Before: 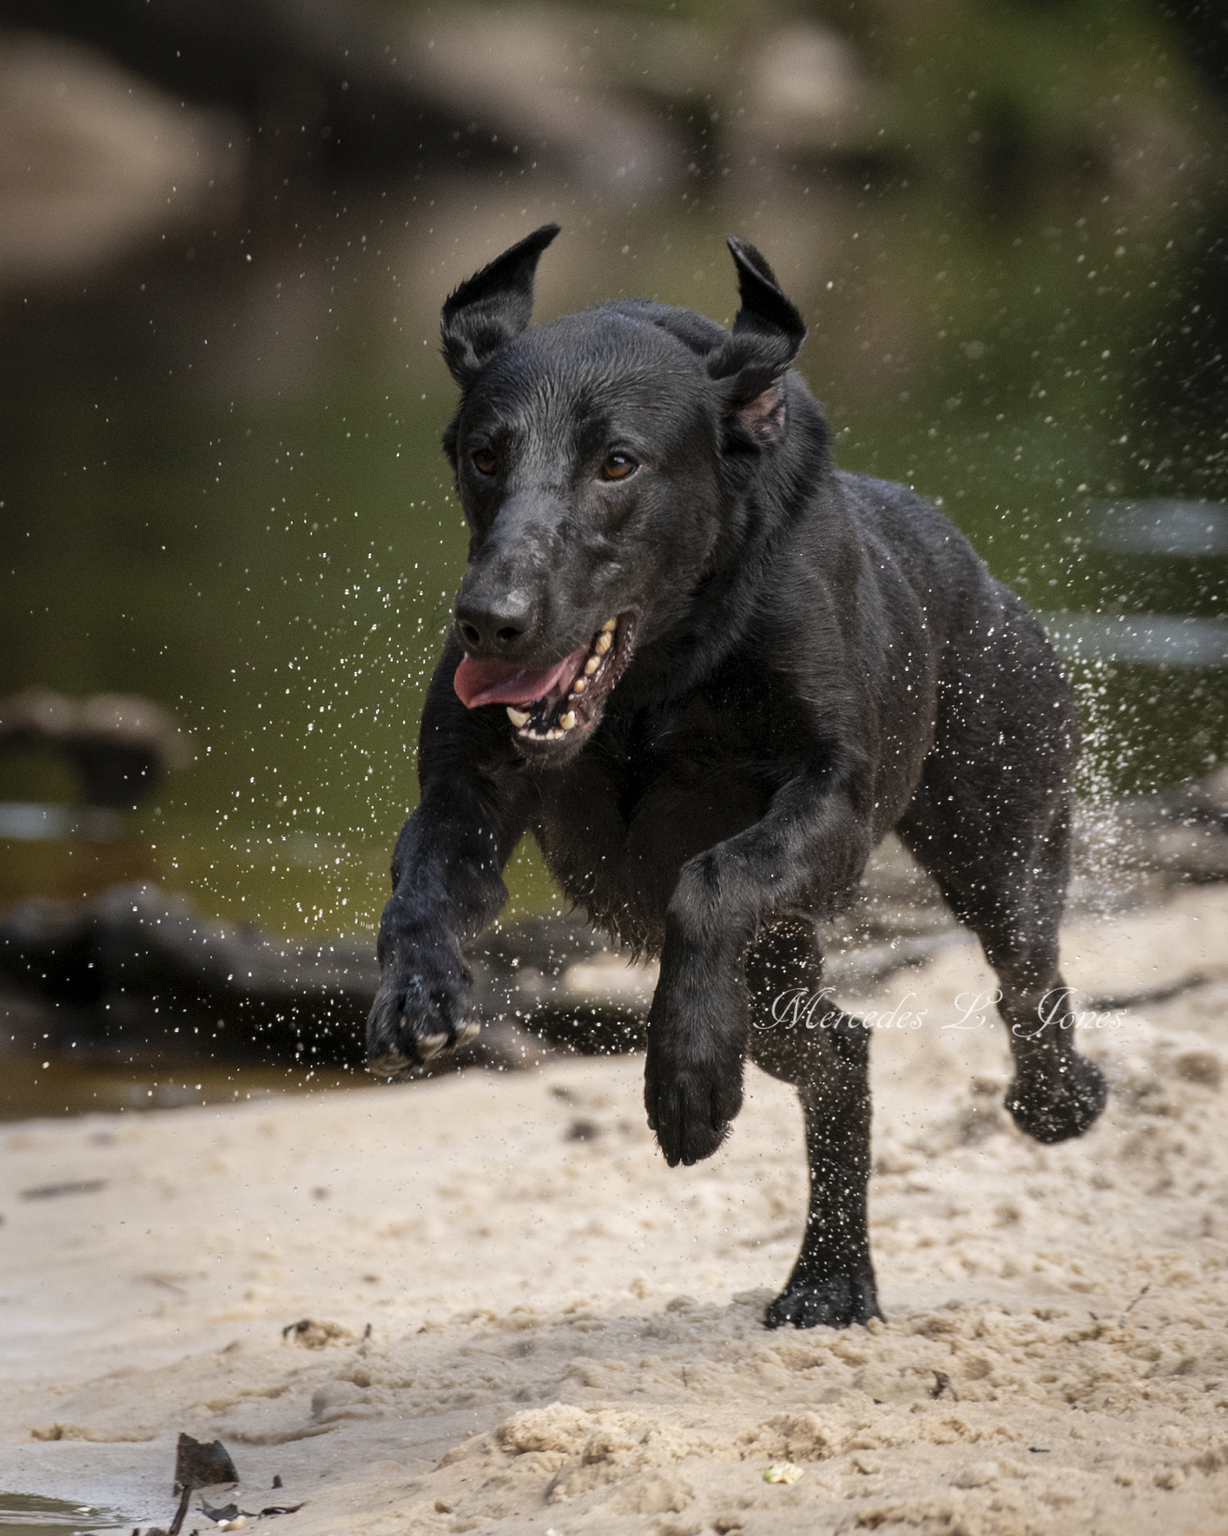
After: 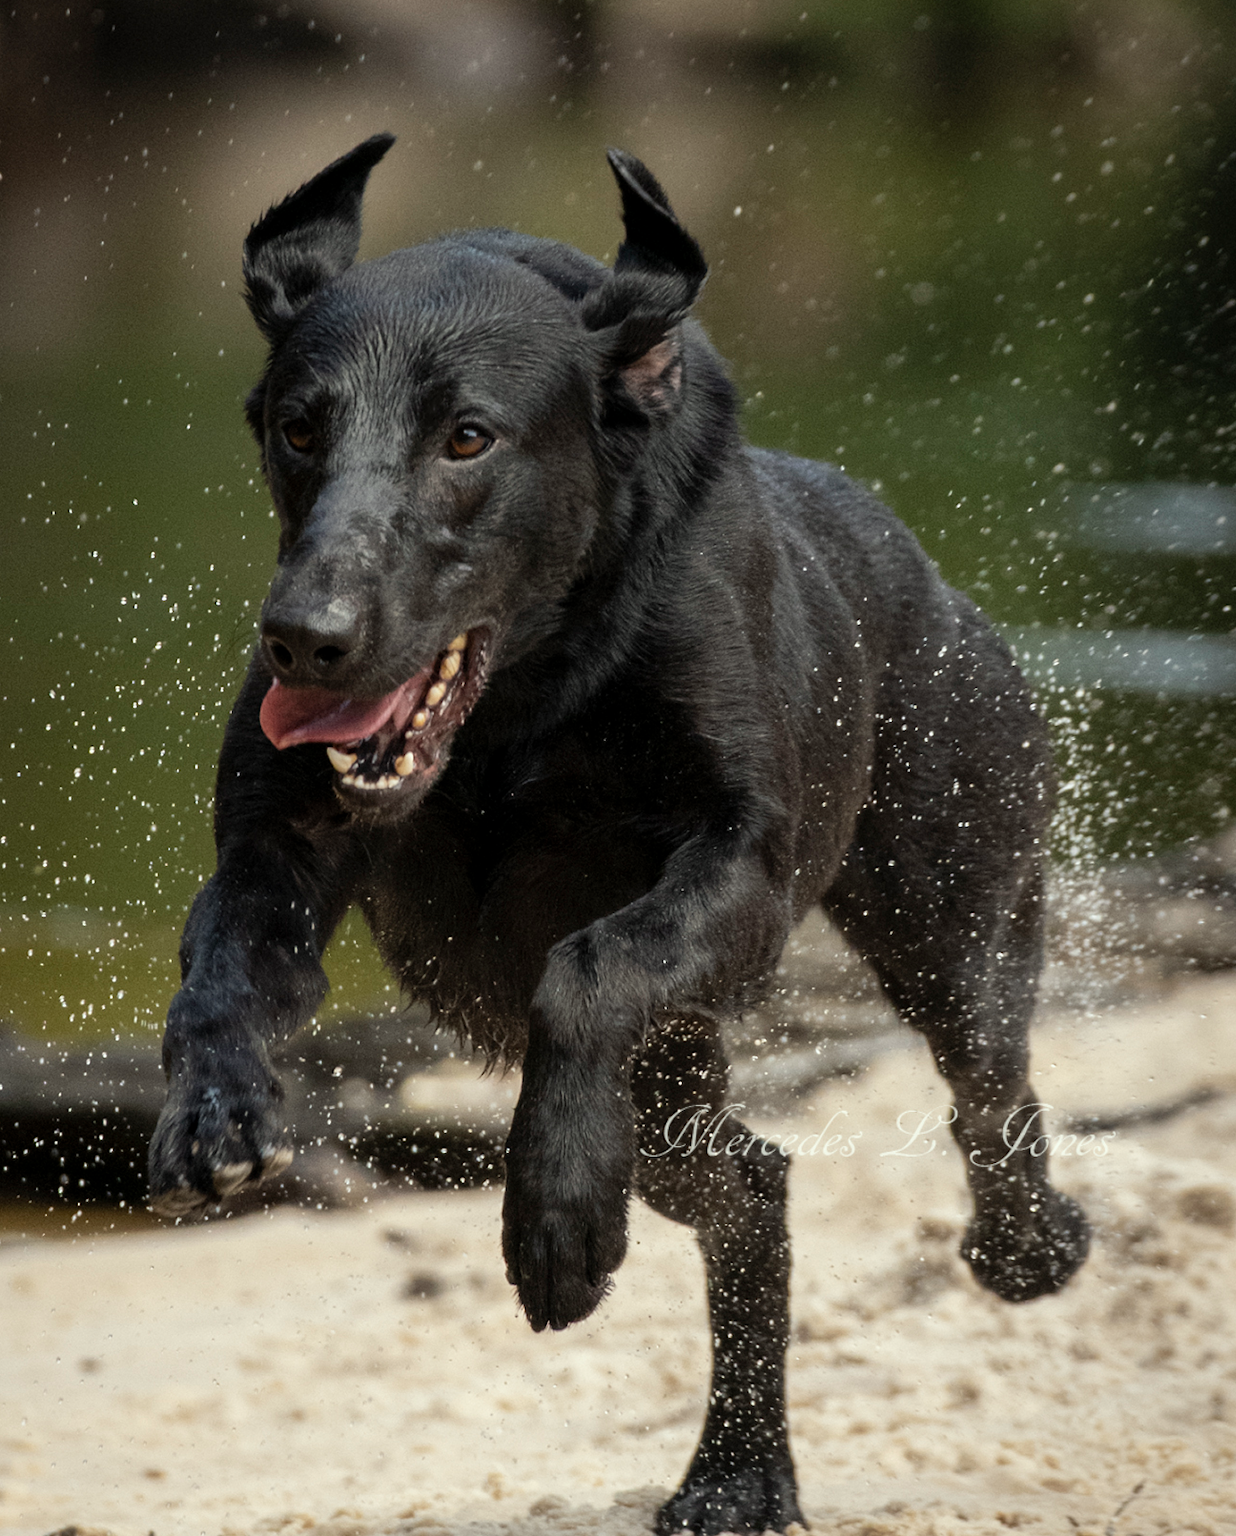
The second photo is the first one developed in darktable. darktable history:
crop and rotate: left 20.383%, top 7.781%, right 0.394%, bottom 13.521%
color correction: highlights a* -4.79, highlights b* 5.06, saturation 0.938
